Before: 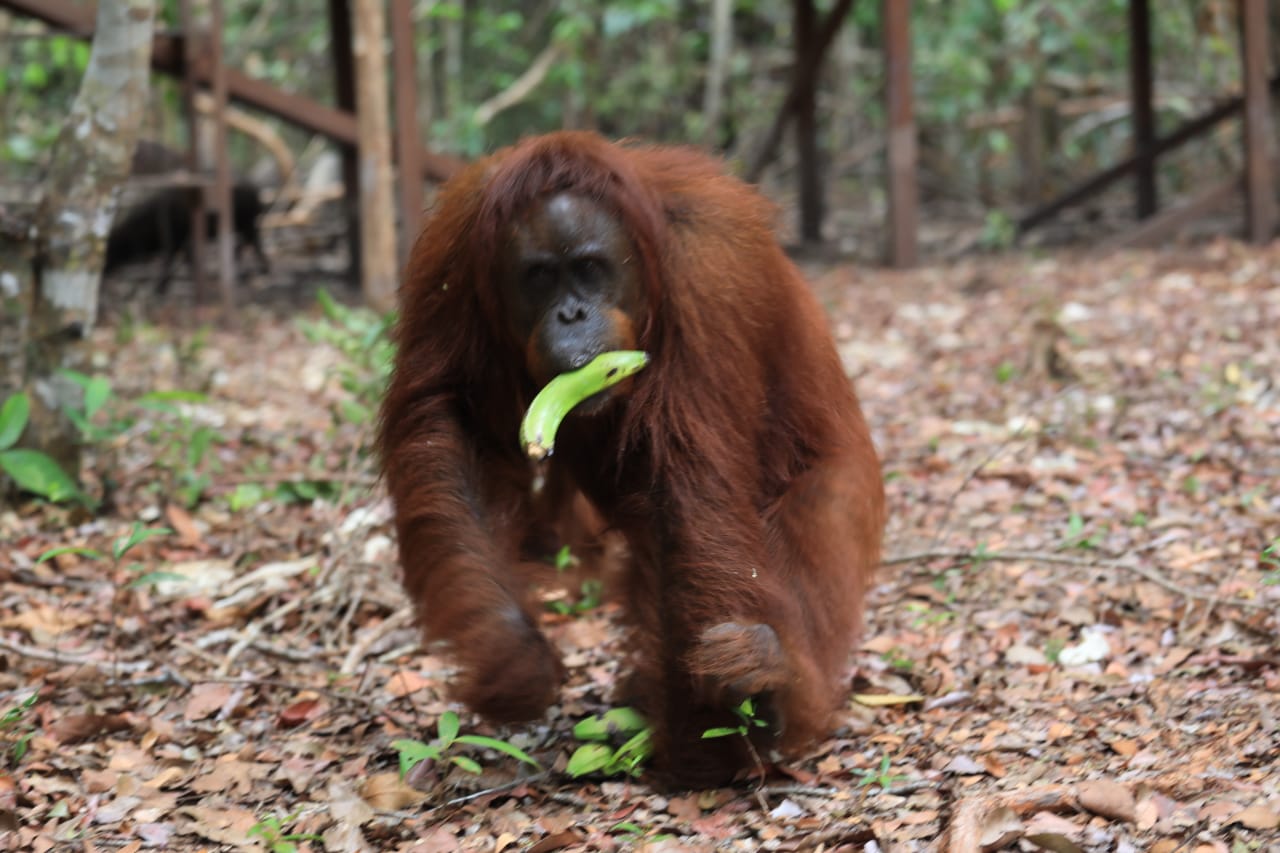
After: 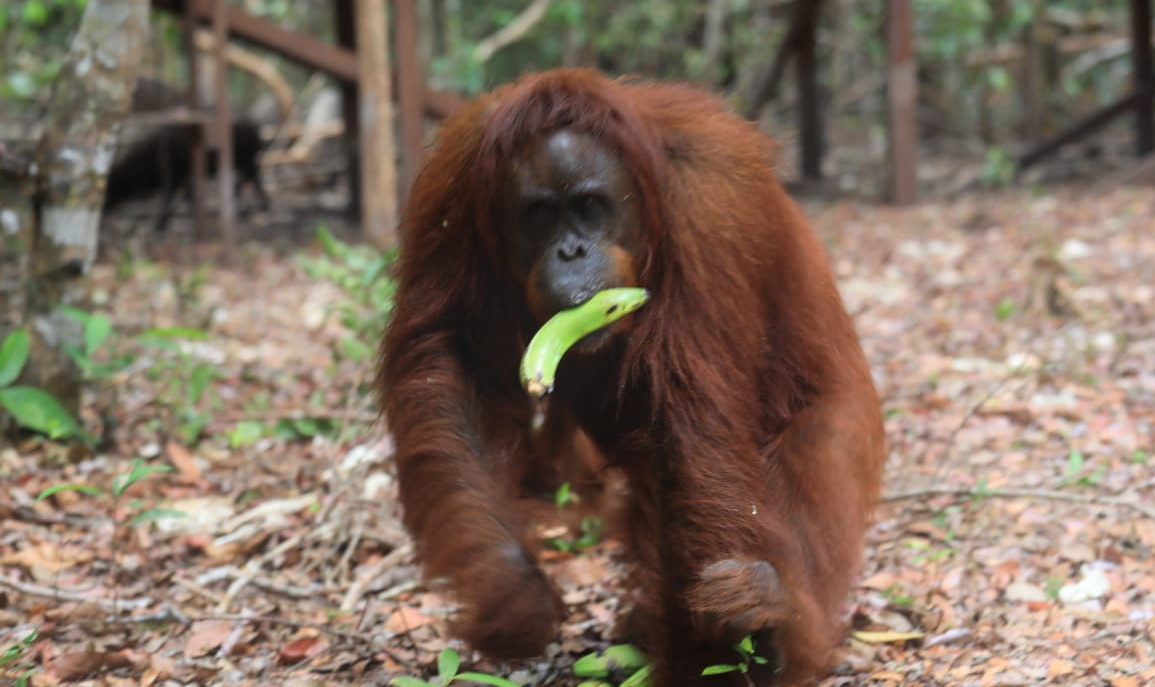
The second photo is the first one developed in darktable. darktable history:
crop: top 7.49%, right 9.717%, bottom 11.943%
bloom: on, module defaults
